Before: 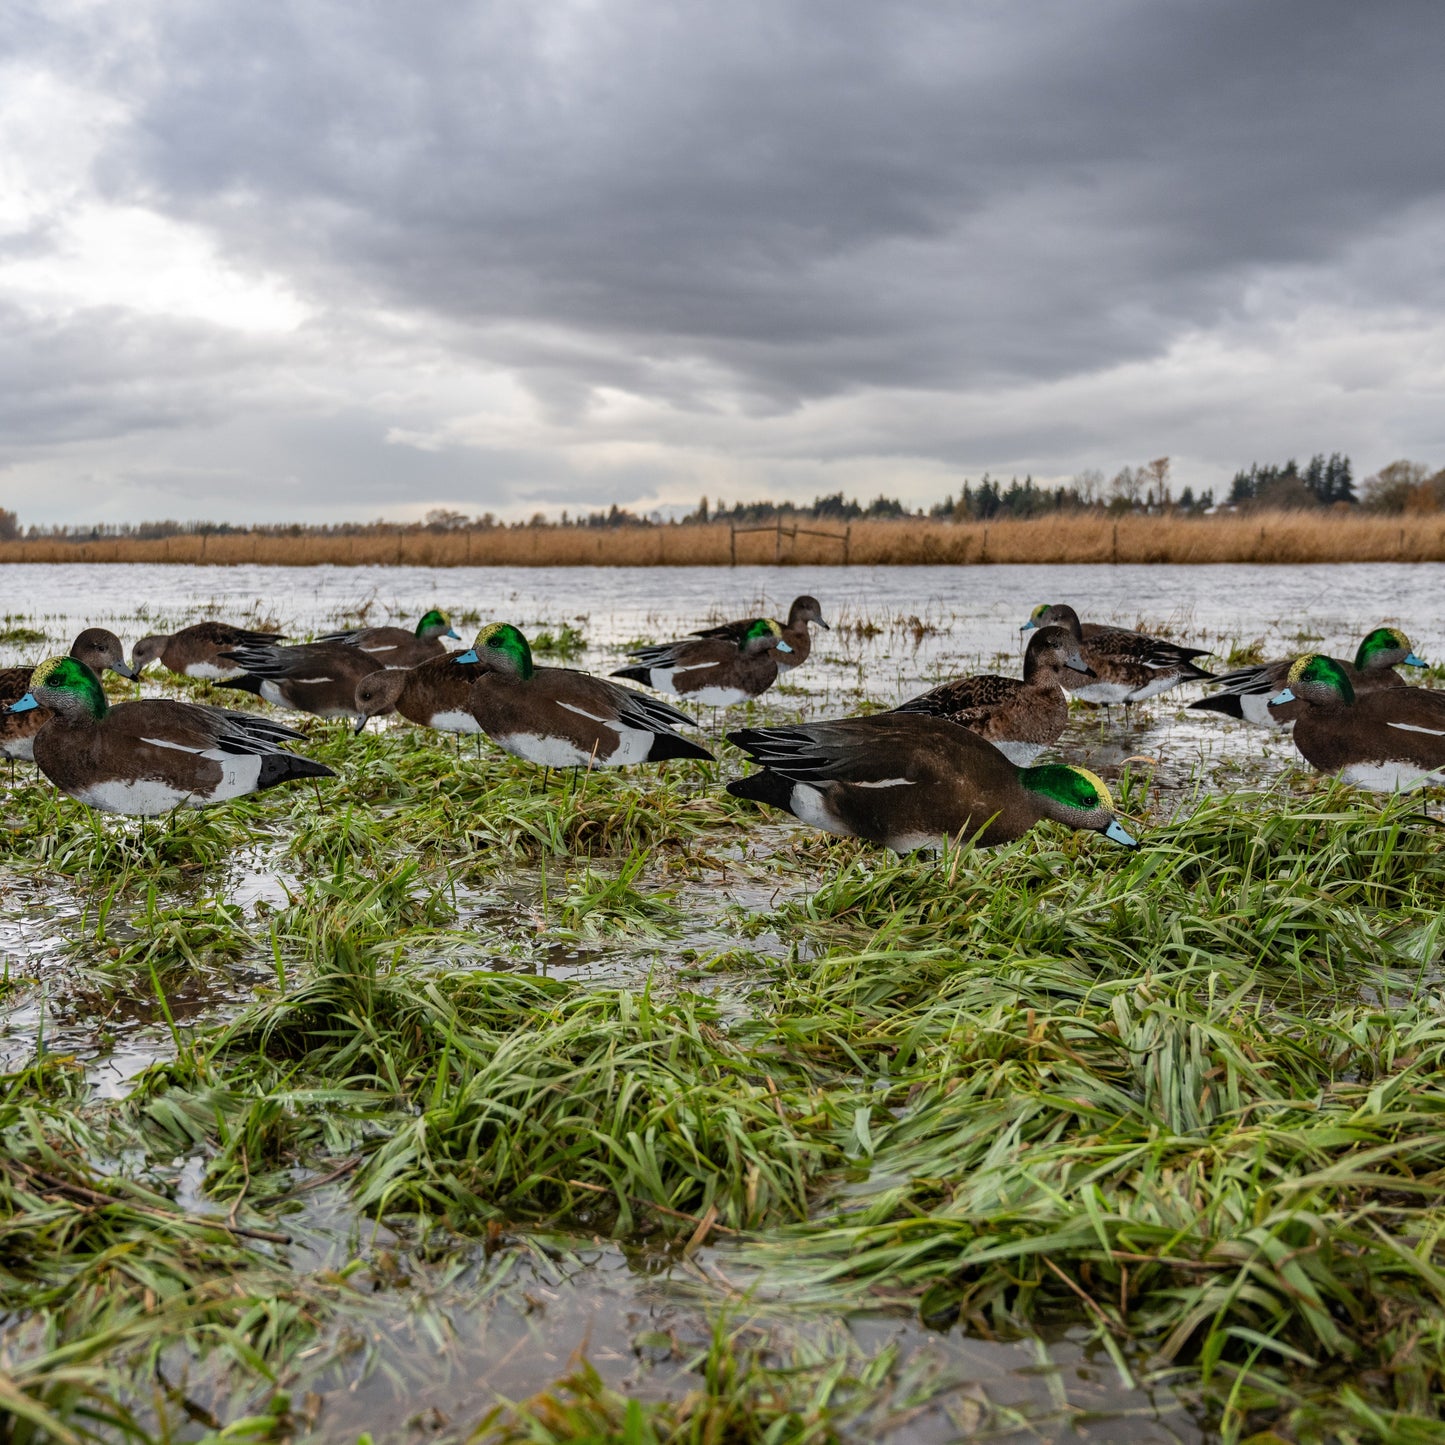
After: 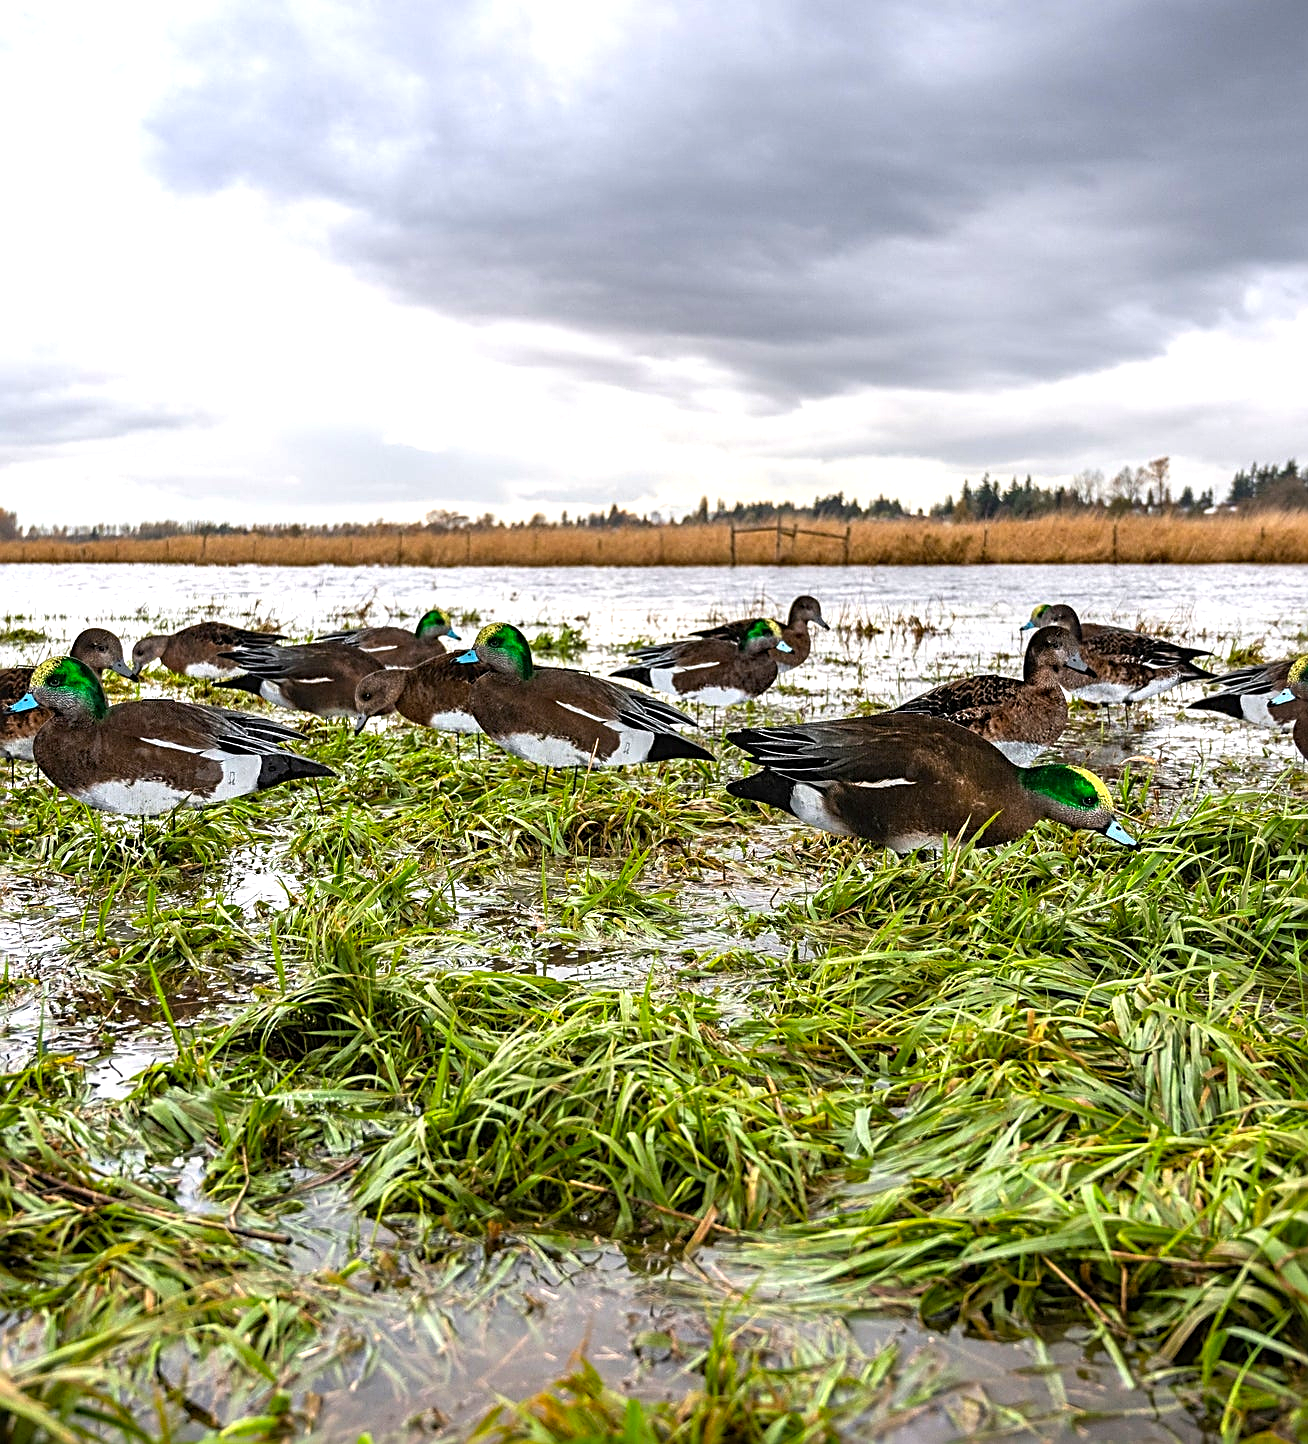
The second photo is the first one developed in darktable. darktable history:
crop: right 9.473%, bottom 0.041%
color balance rgb: highlights gain › chroma 0.173%, highlights gain › hue 330.88°, perceptual saturation grading › global saturation 0.524%, perceptual brilliance grading › global brilliance 25.364%, global vibrance 23.915%
sharpen: radius 2.543, amount 0.65
